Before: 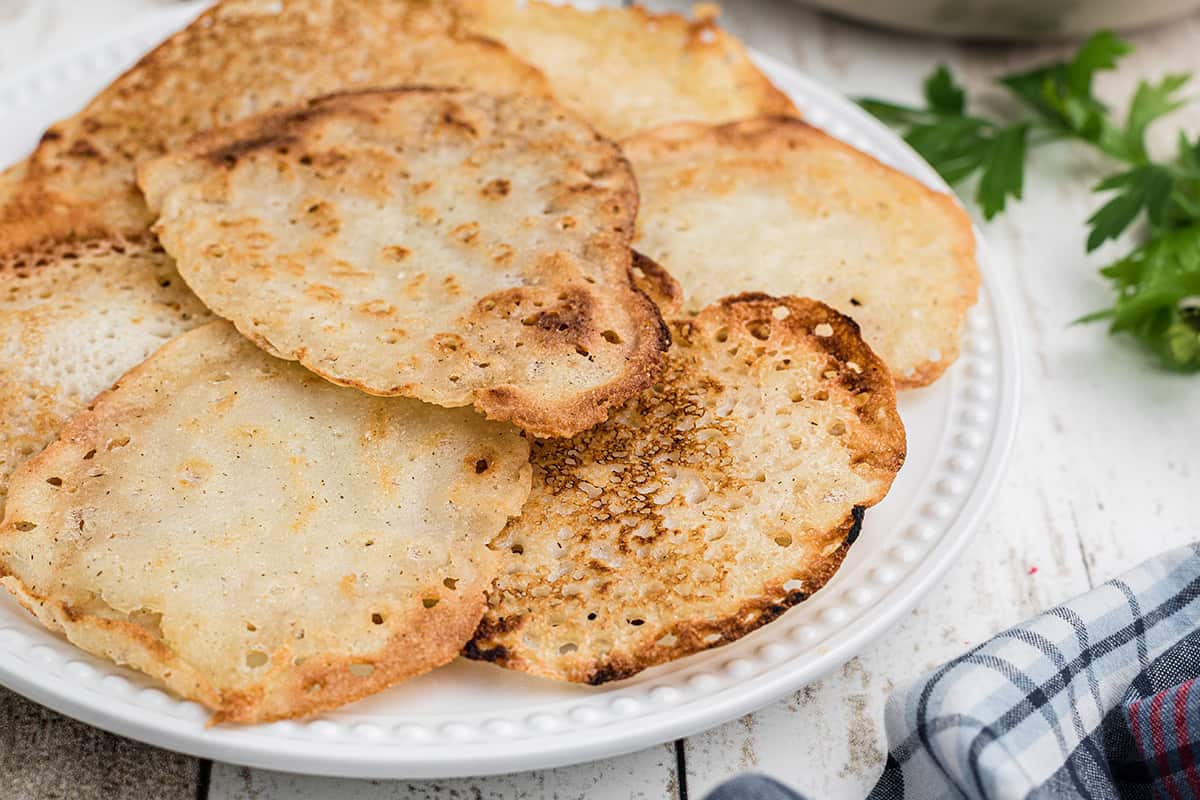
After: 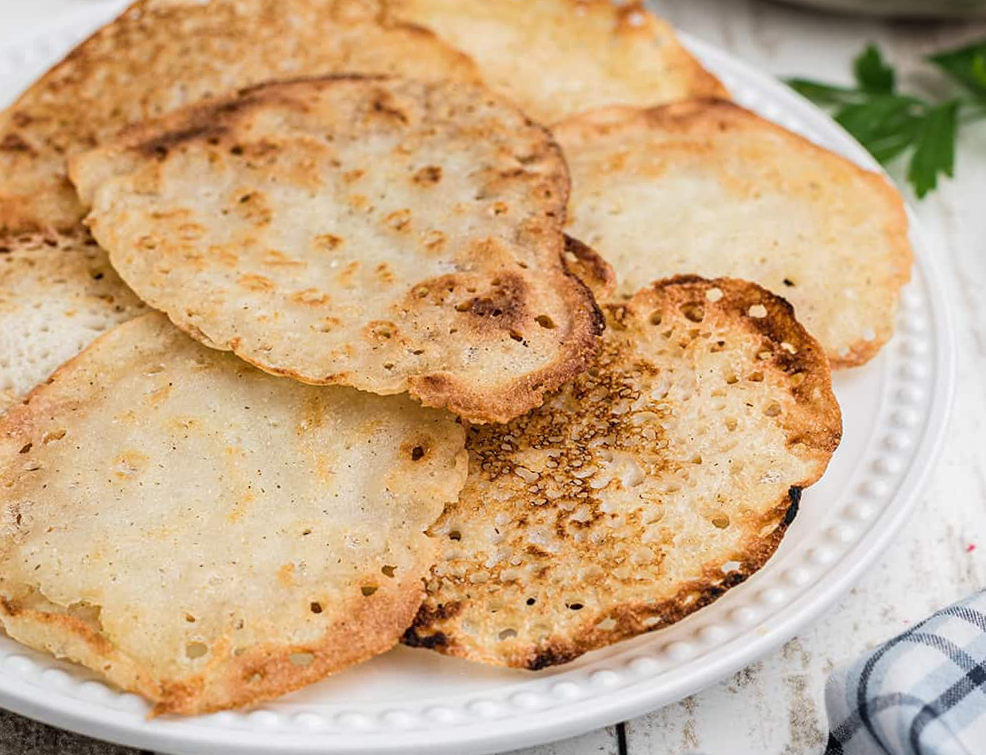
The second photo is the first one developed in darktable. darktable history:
crop and rotate: angle 1°, left 4.281%, top 0.642%, right 11.383%, bottom 2.486%
